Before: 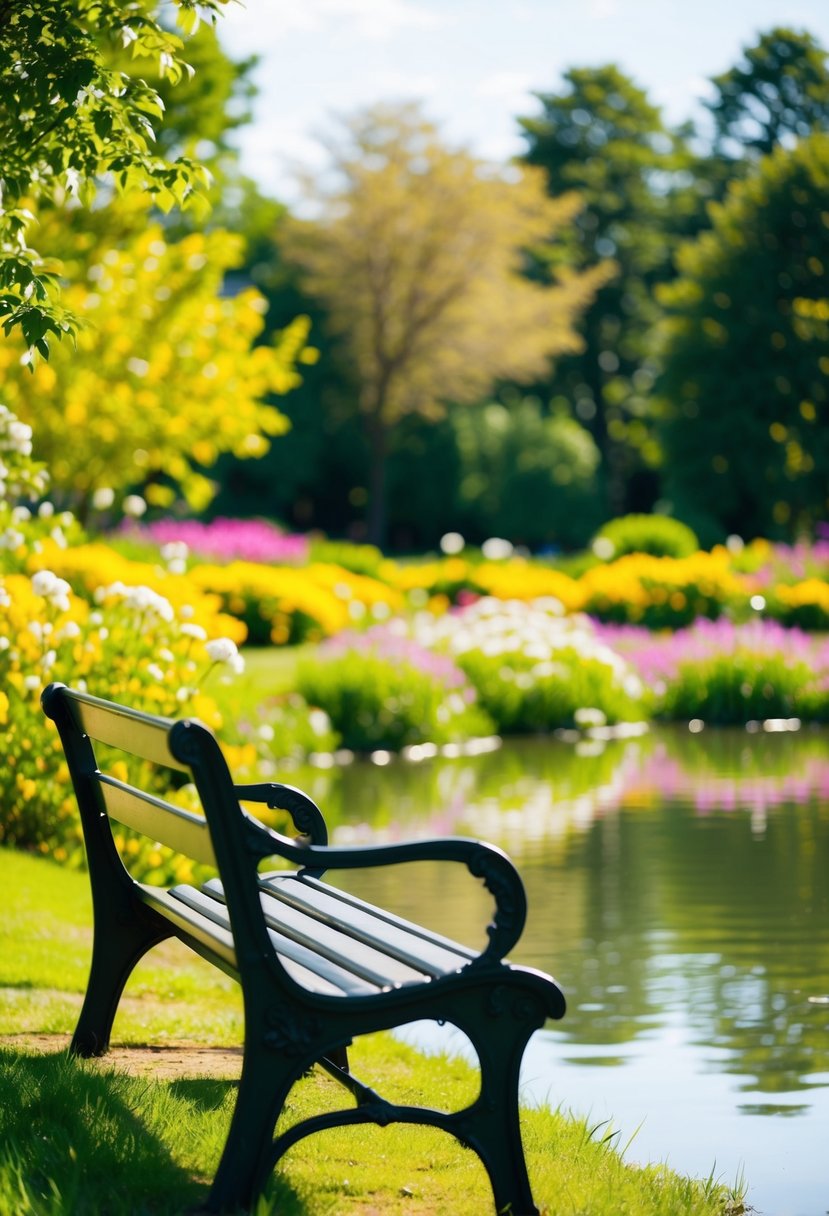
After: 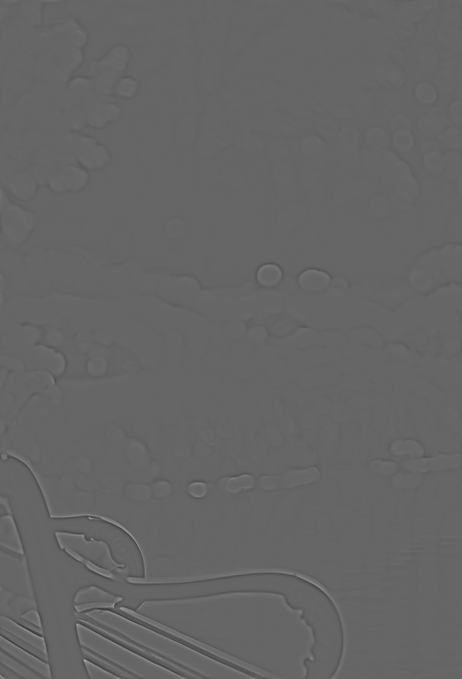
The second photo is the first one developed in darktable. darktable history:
highpass: sharpness 9.84%, contrast boost 9.94%
rgb curve: curves: ch0 [(0, 0.186) (0.314, 0.284) (0.775, 0.708) (1, 1)], compensate middle gray true, preserve colors none
sharpen: on, module defaults
crop and rotate: left 22.13%, top 22.054%, right 22.026%, bottom 22.102%
